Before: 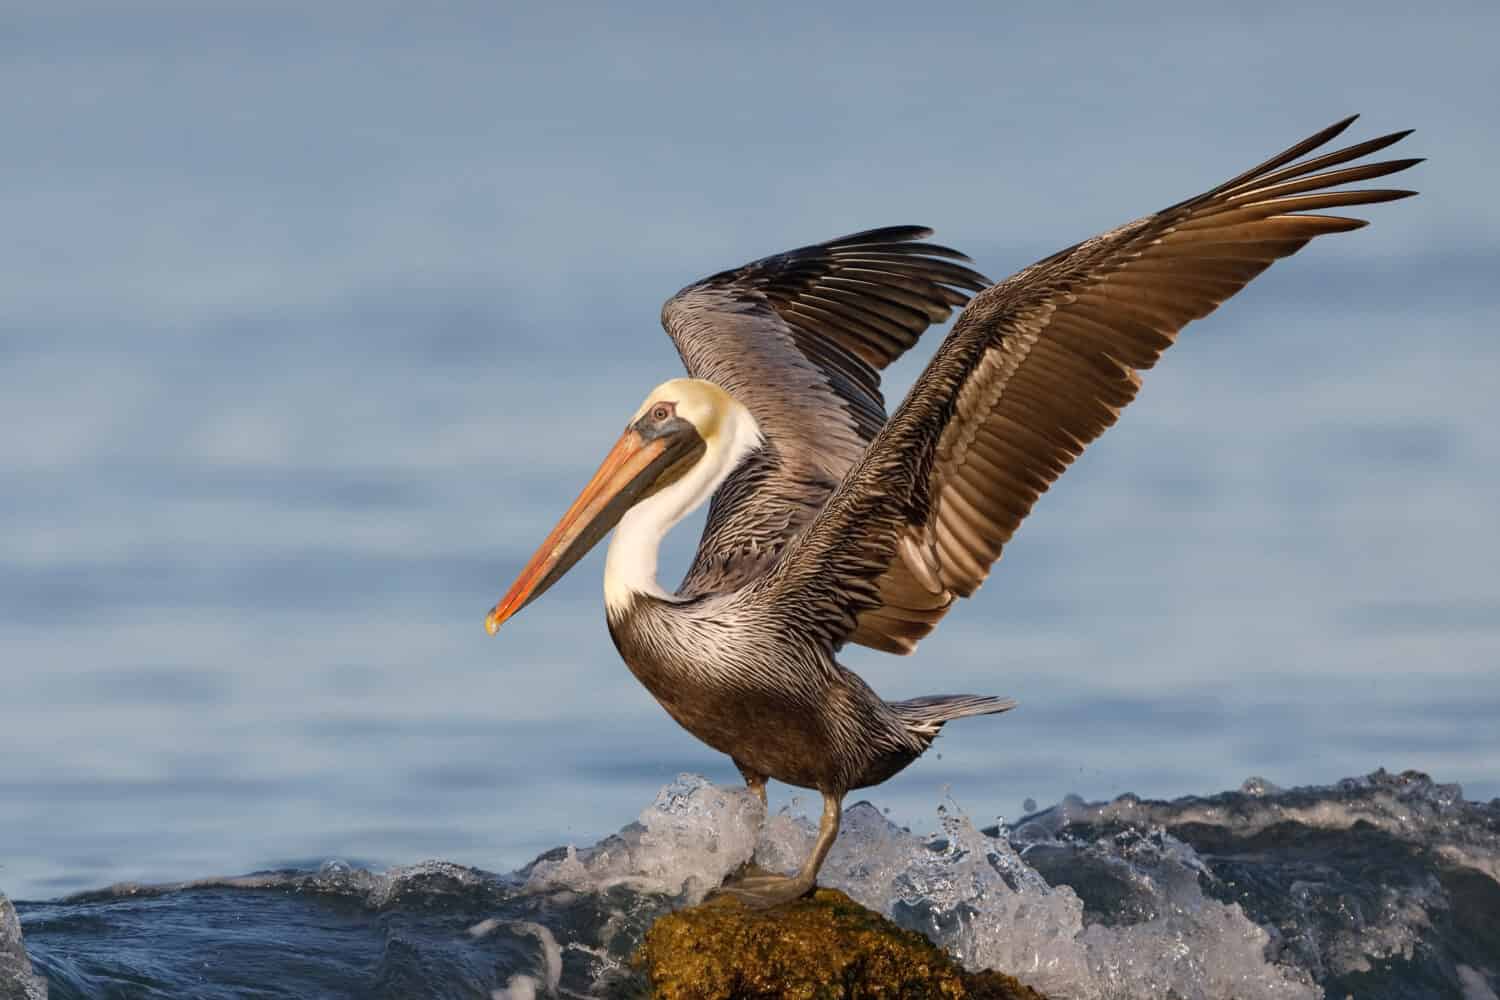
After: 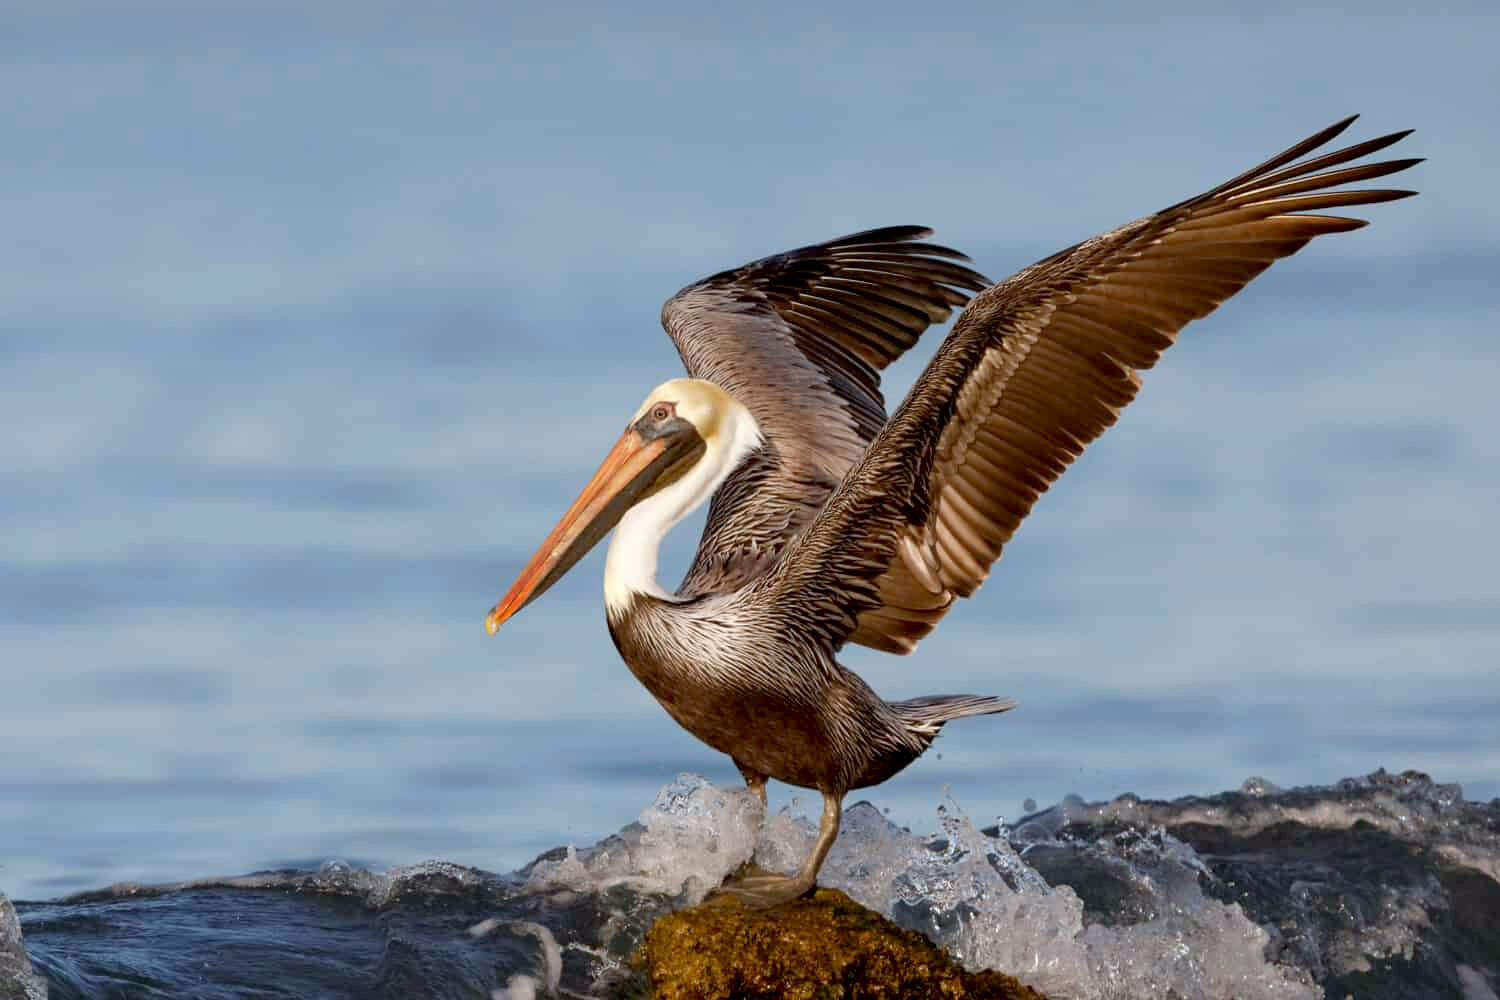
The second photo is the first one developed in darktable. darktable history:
color correction: highlights a* -3.51, highlights b* -6.23, shadows a* 2.94, shadows b* 5.38
exposure: black level correction 0.007, exposure 0.102 EV, compensate exposure bias true, compensate highlight preservation false
